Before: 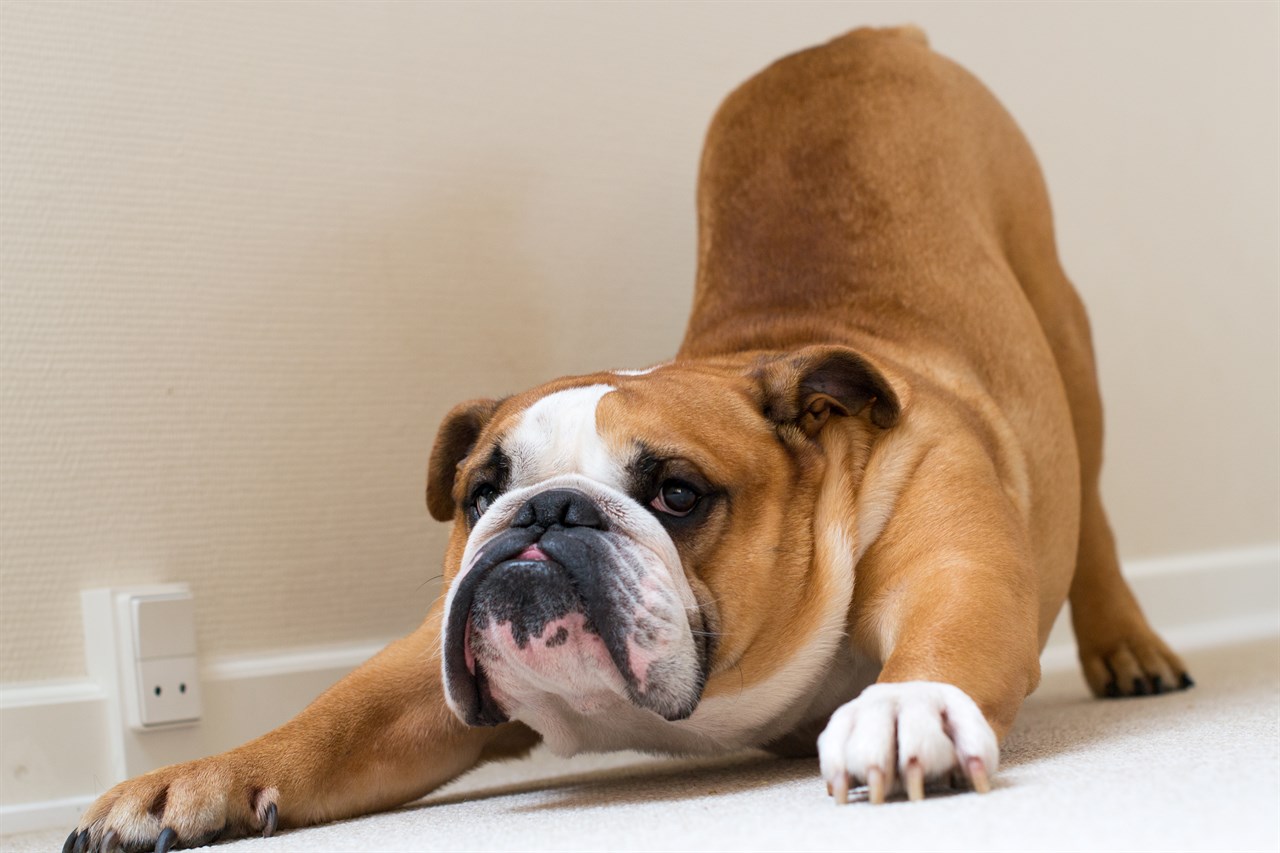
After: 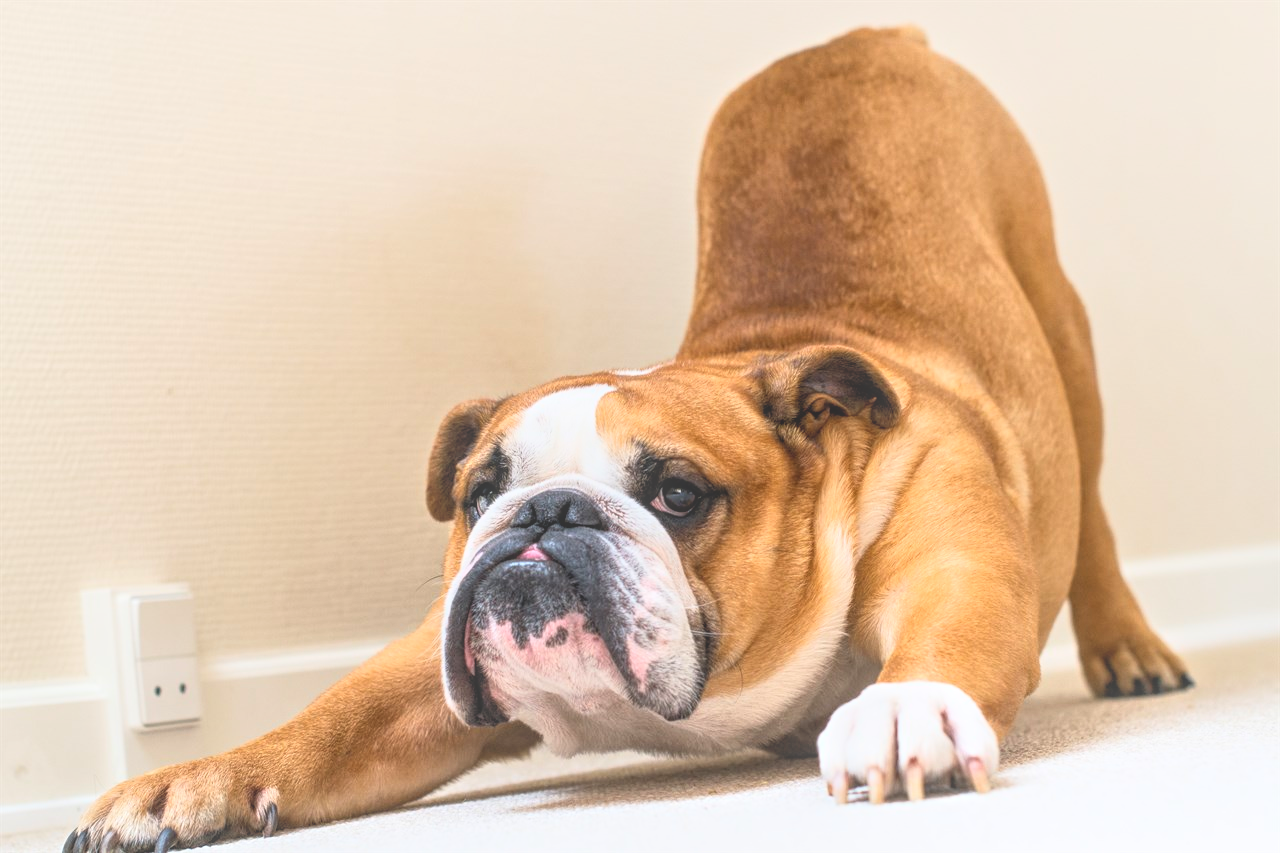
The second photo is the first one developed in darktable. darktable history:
local contrast: highlights 71%, shadows 20%, midtone range 0.193
base curve: curves: ch0 [(0, 0) (0.005, 0.002) (0.193, 0.295) (0.399, 0.664) (0.75, 0.928) (1, 1)]
